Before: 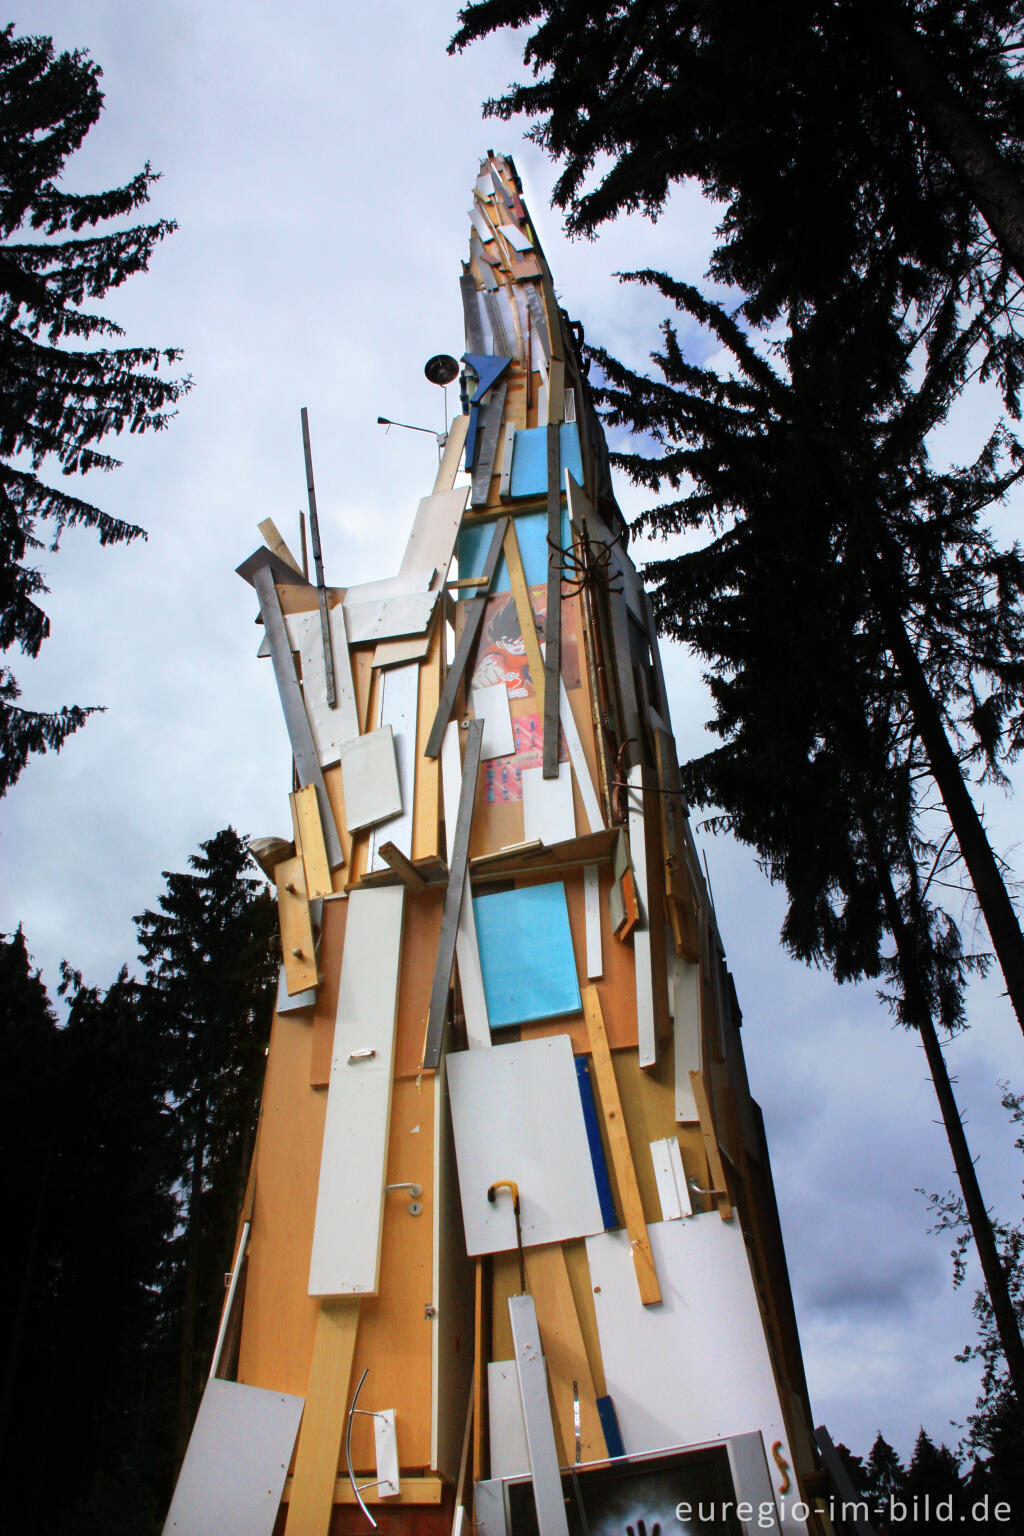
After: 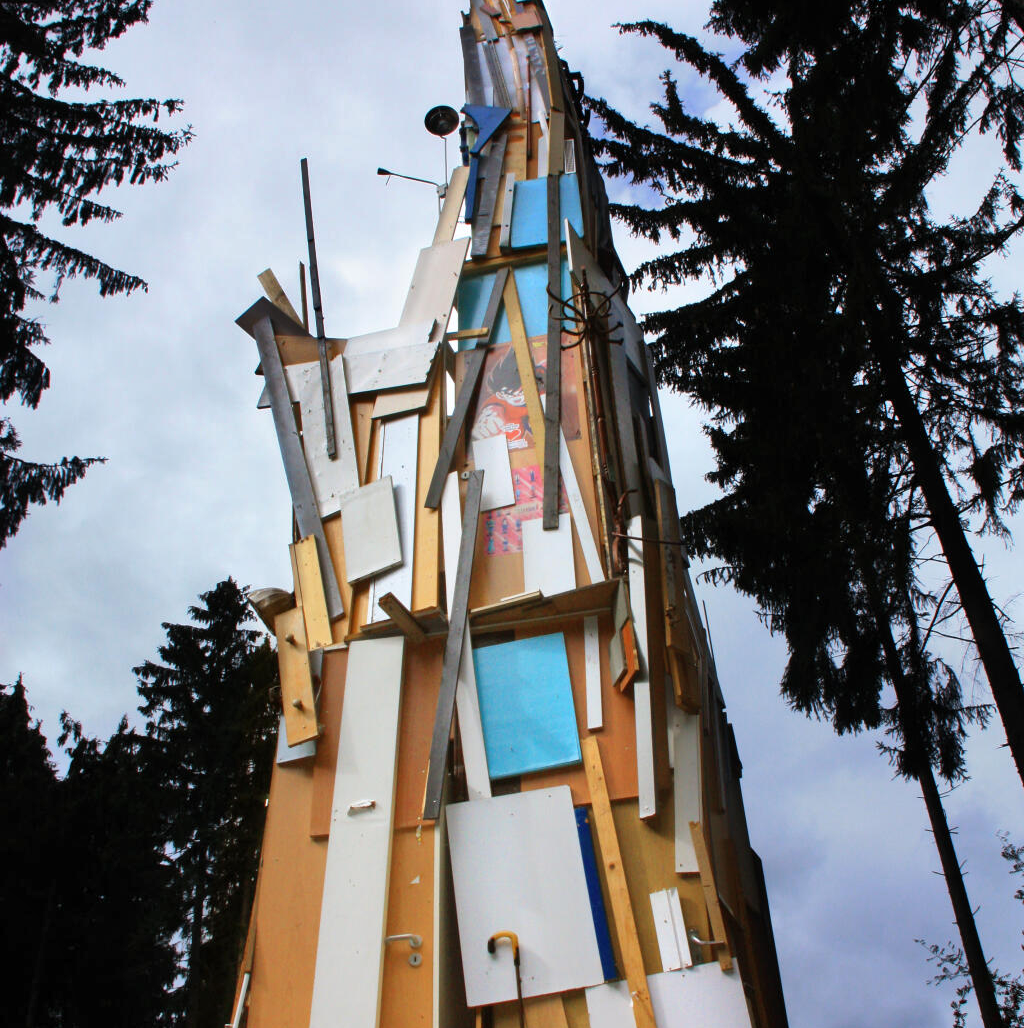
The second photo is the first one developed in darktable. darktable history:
crop: top 16.245%, bottom 16.766%
shadows and highlights: low approximation 0.01, soften with gaussian
